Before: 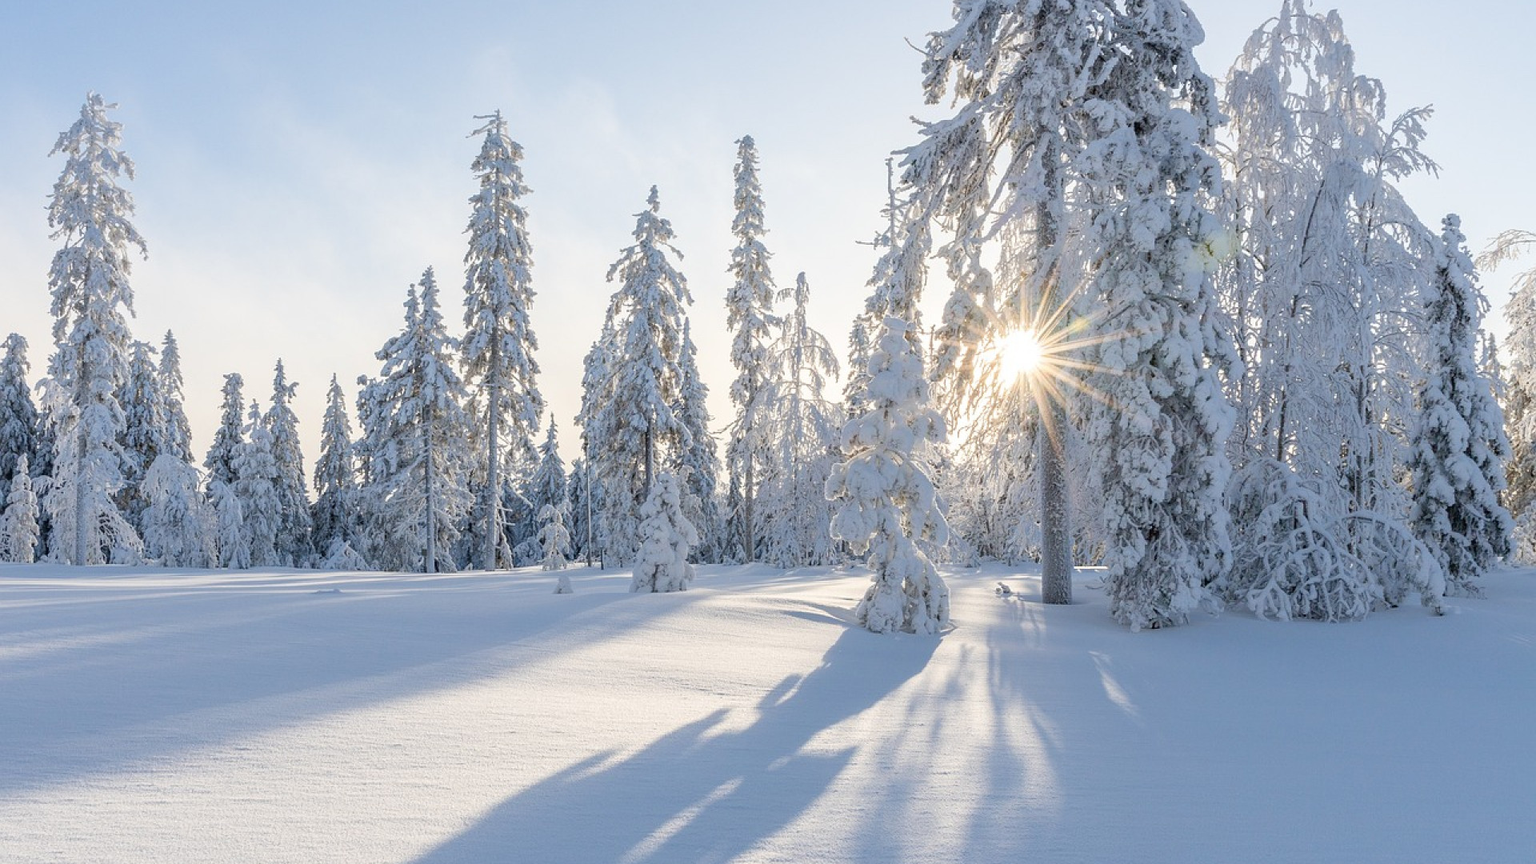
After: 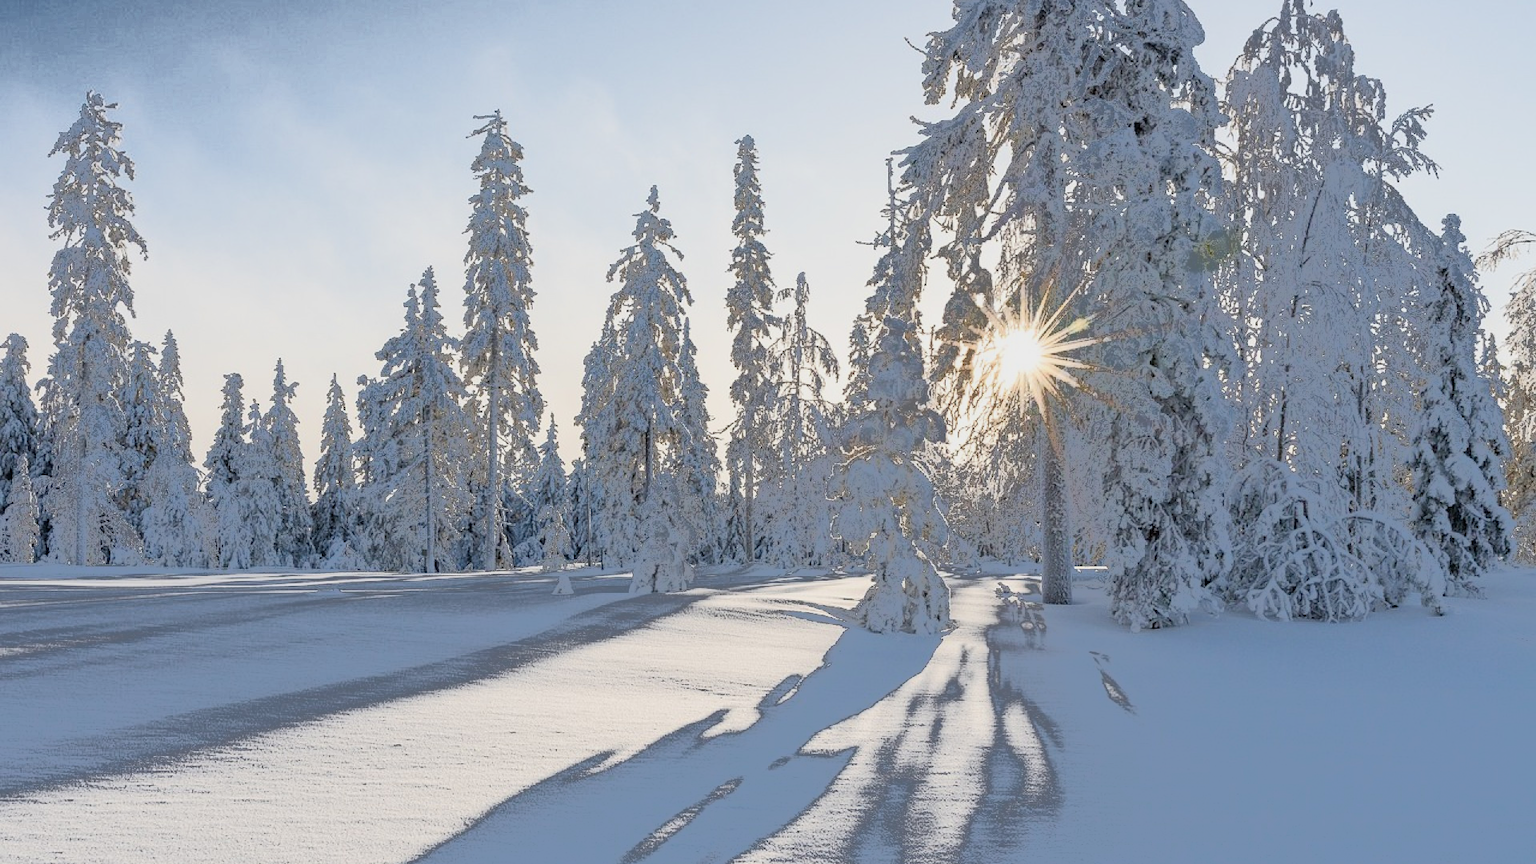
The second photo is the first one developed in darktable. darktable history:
filmic rgb: black relative exposure -11.35 EV, white relative exposure 3.22 EV, hardness 6.76, color science v6 (2022)
fill light: exposure -0.73 EV, center 0.69, width 2.2
